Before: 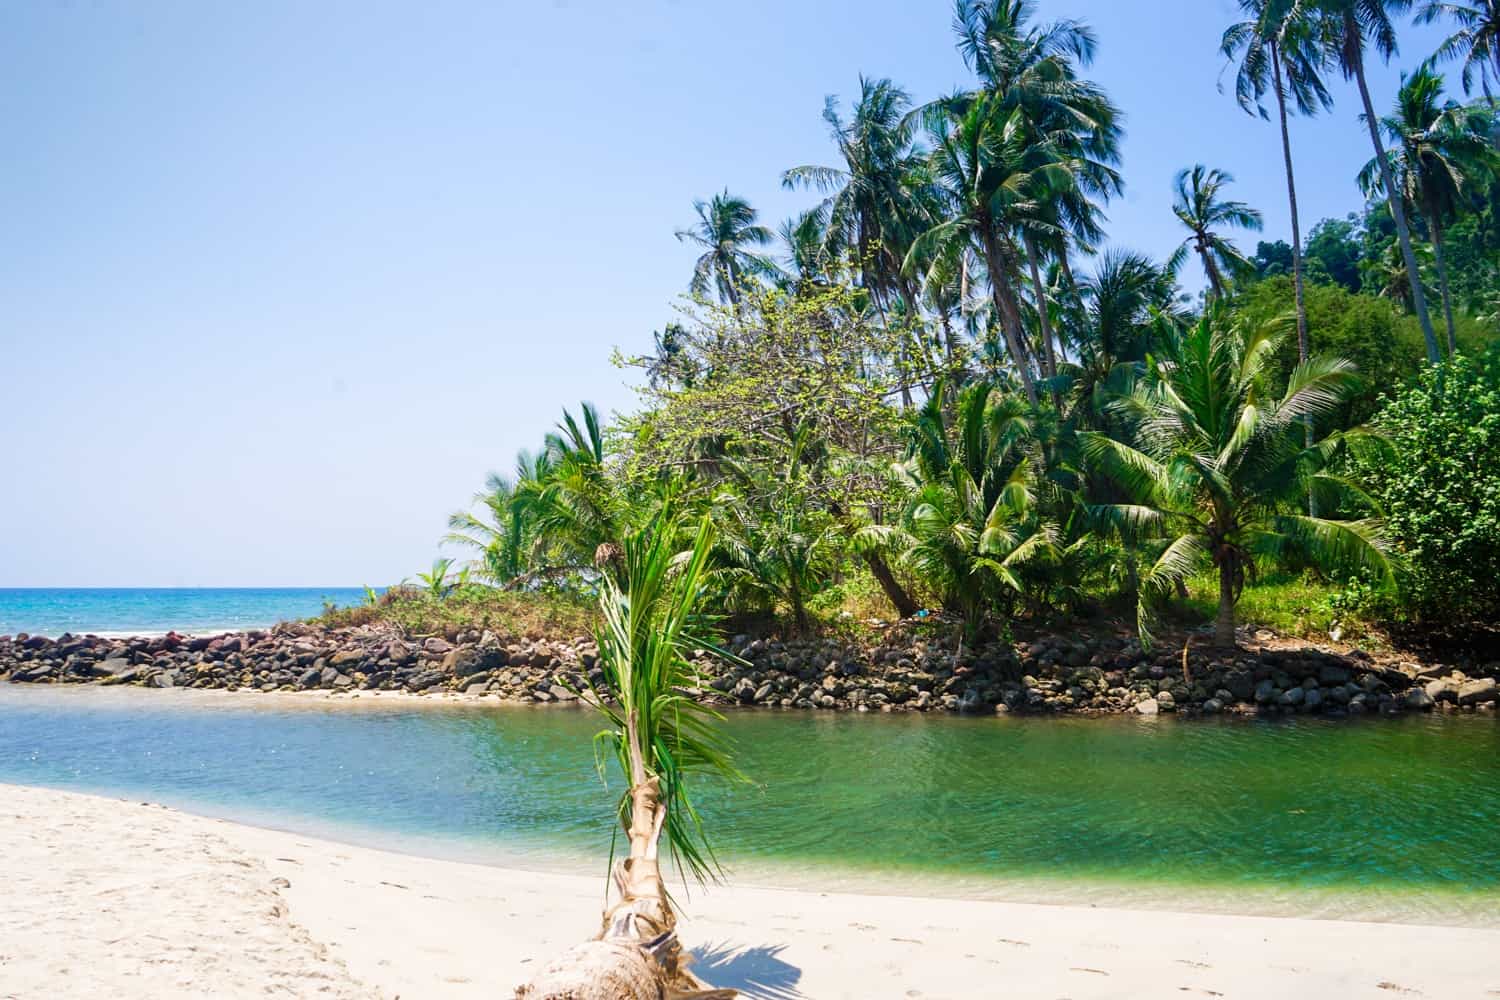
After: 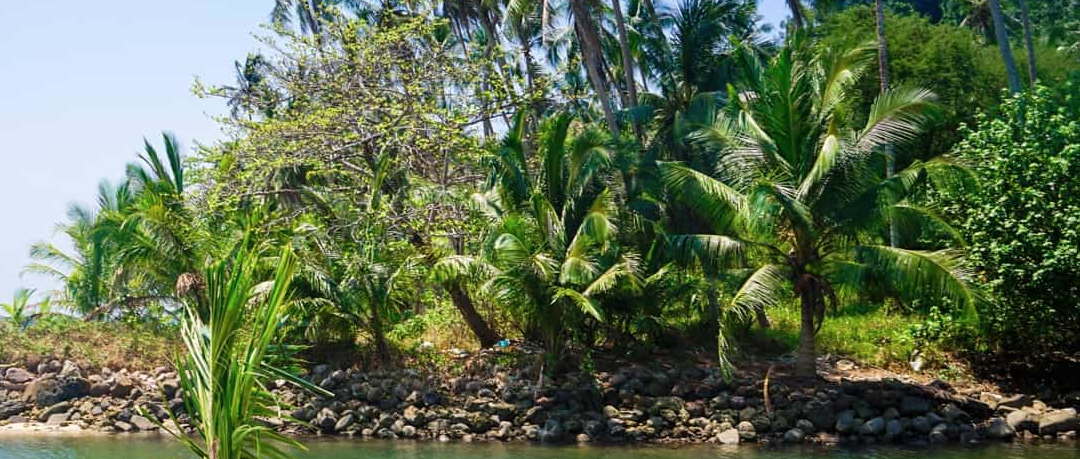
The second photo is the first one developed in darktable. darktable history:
crop and rotate: left 27.938%, top 27.046%, bottom 27.046%
contrast brightness saturation: saturation -0.05
